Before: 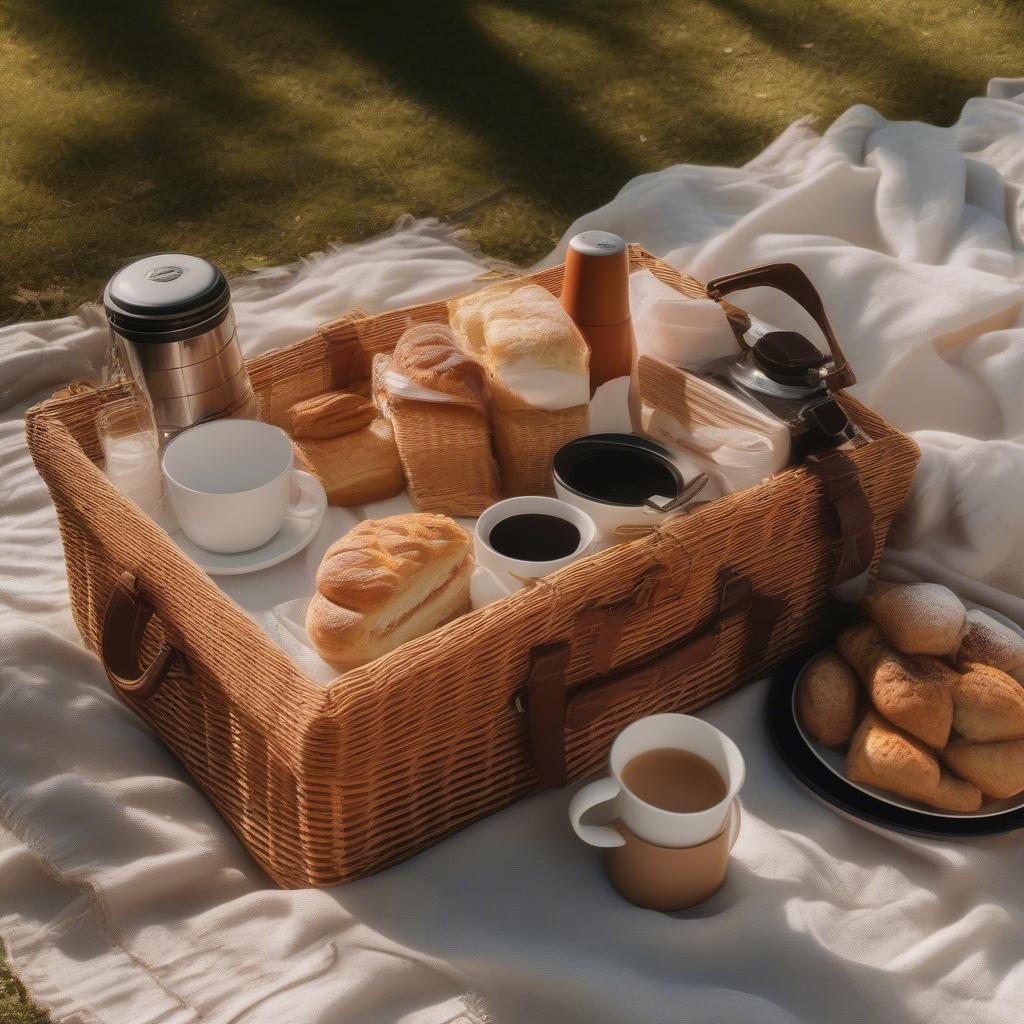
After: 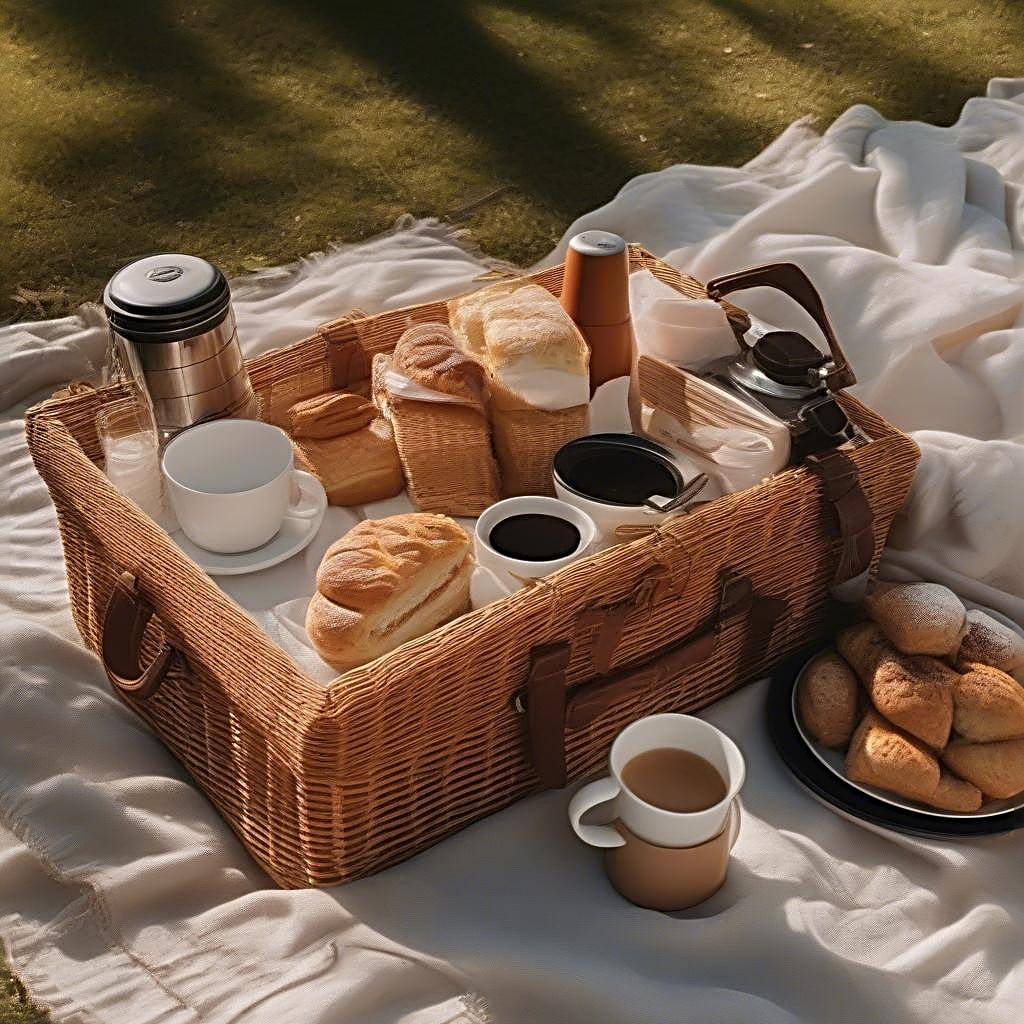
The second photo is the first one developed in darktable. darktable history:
sharpen: radius 3.67, amount 0.933
